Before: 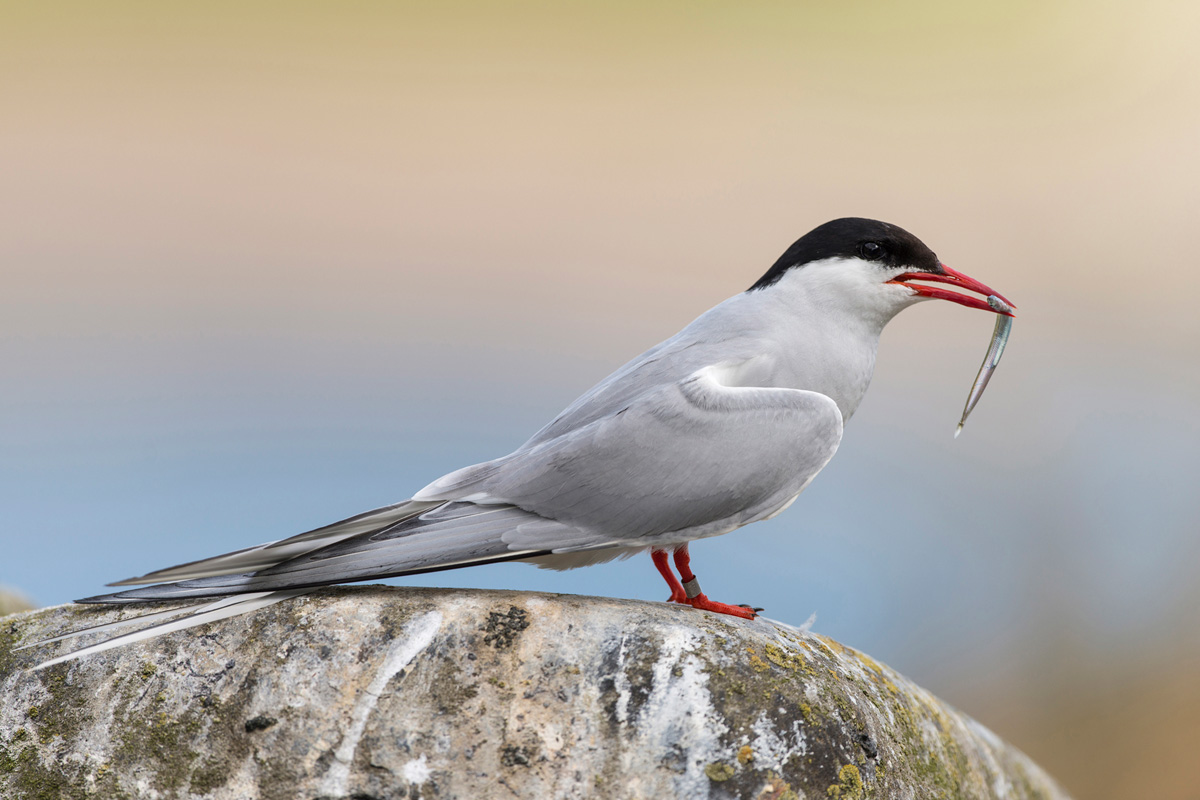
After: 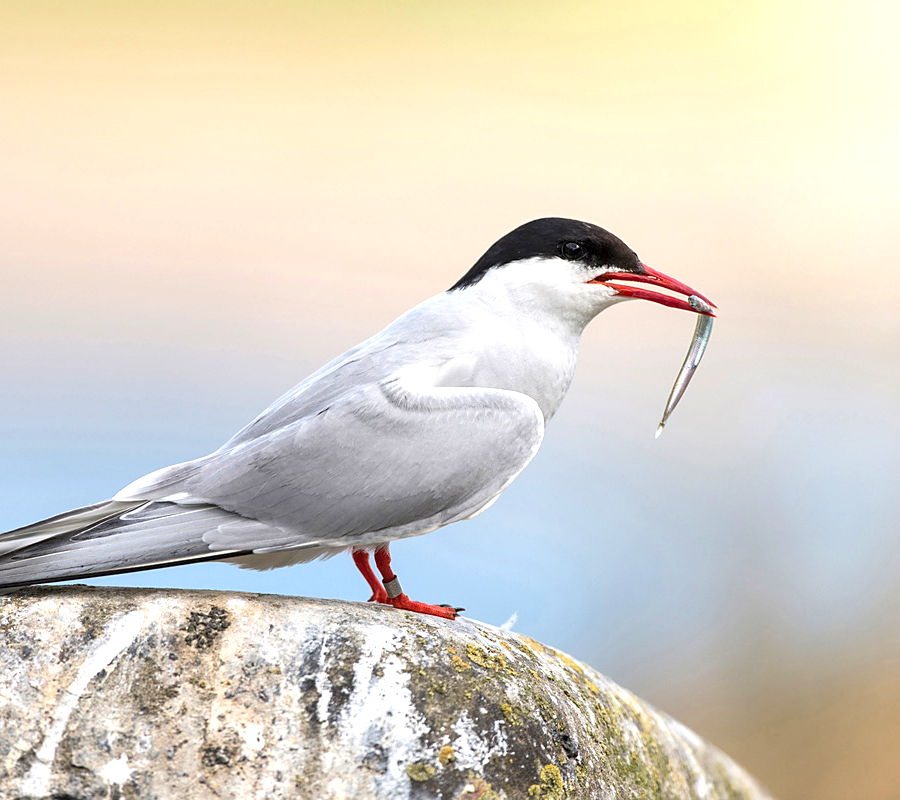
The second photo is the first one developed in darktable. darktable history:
crop and rotate: left 24.953%
exposure: black level correction 0, exposure 0.703 EV, compensate highlight preservation false
sharpen: radius 1.507, amount 0.412, threshold 1.203
local contrast: highlights 107%, shadows 99%, detail 119%, midtone range 0.2
